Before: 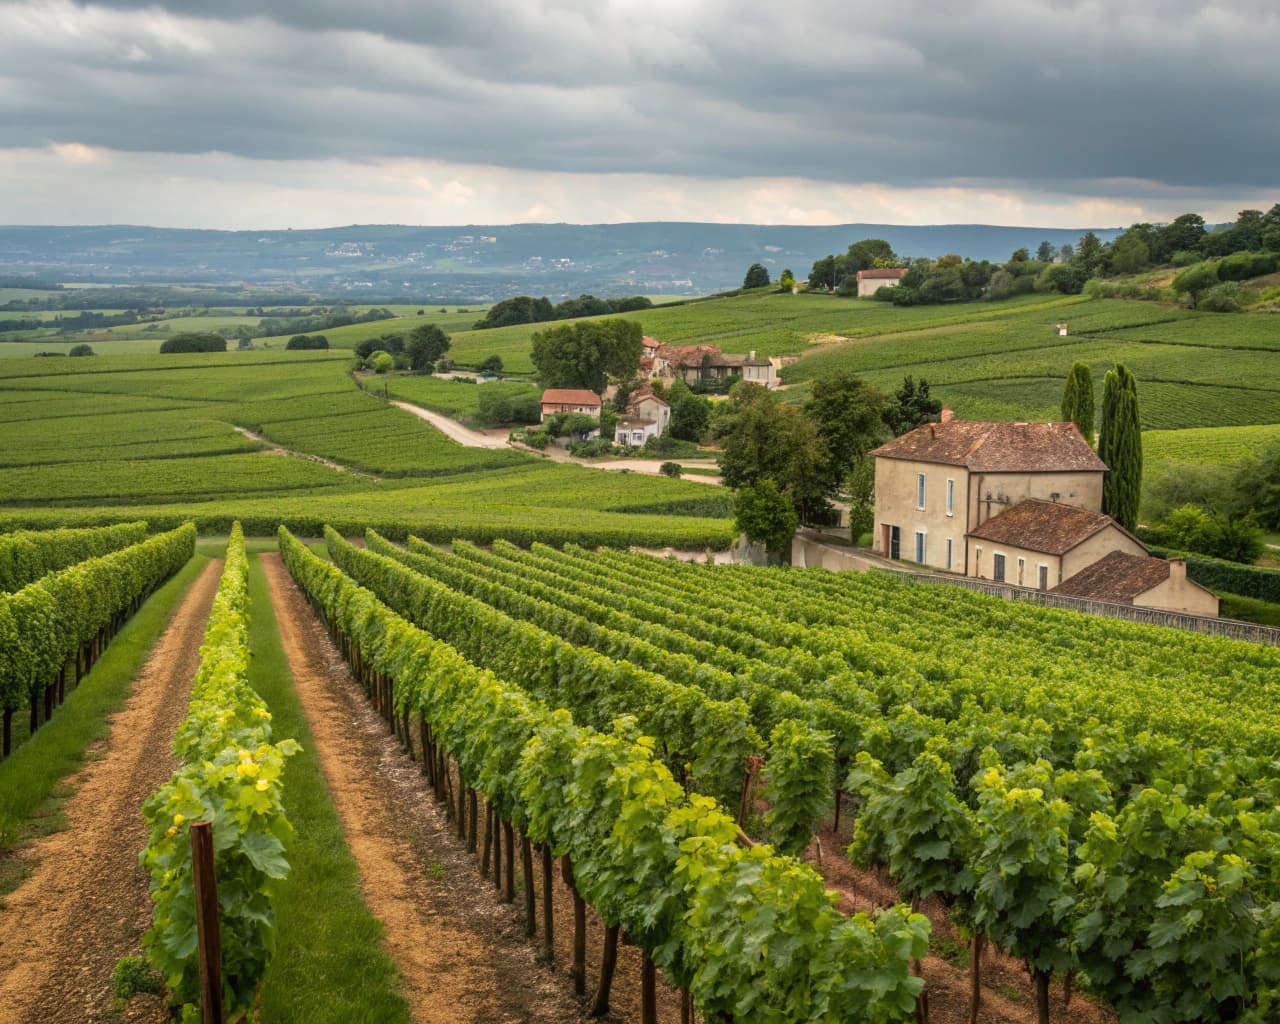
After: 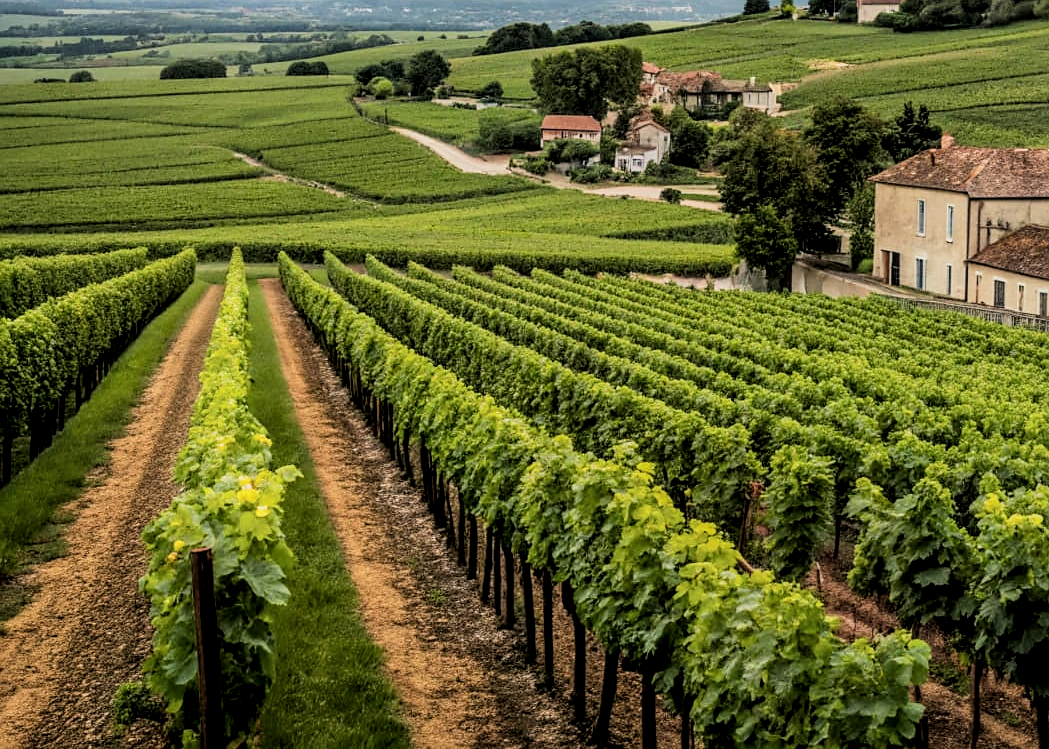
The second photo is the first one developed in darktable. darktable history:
local contrast: on, module defaults
crop: top 26.773%, right 18.016%
sharpen: radius 1.902, amount 0.399, threshold 1.34
filmic rgb: black relative exposure -5.03 EV, white relative exposure 3.96 EV, hardness 2.88, contrast 1.385, highlights saturation mix -30.03%
